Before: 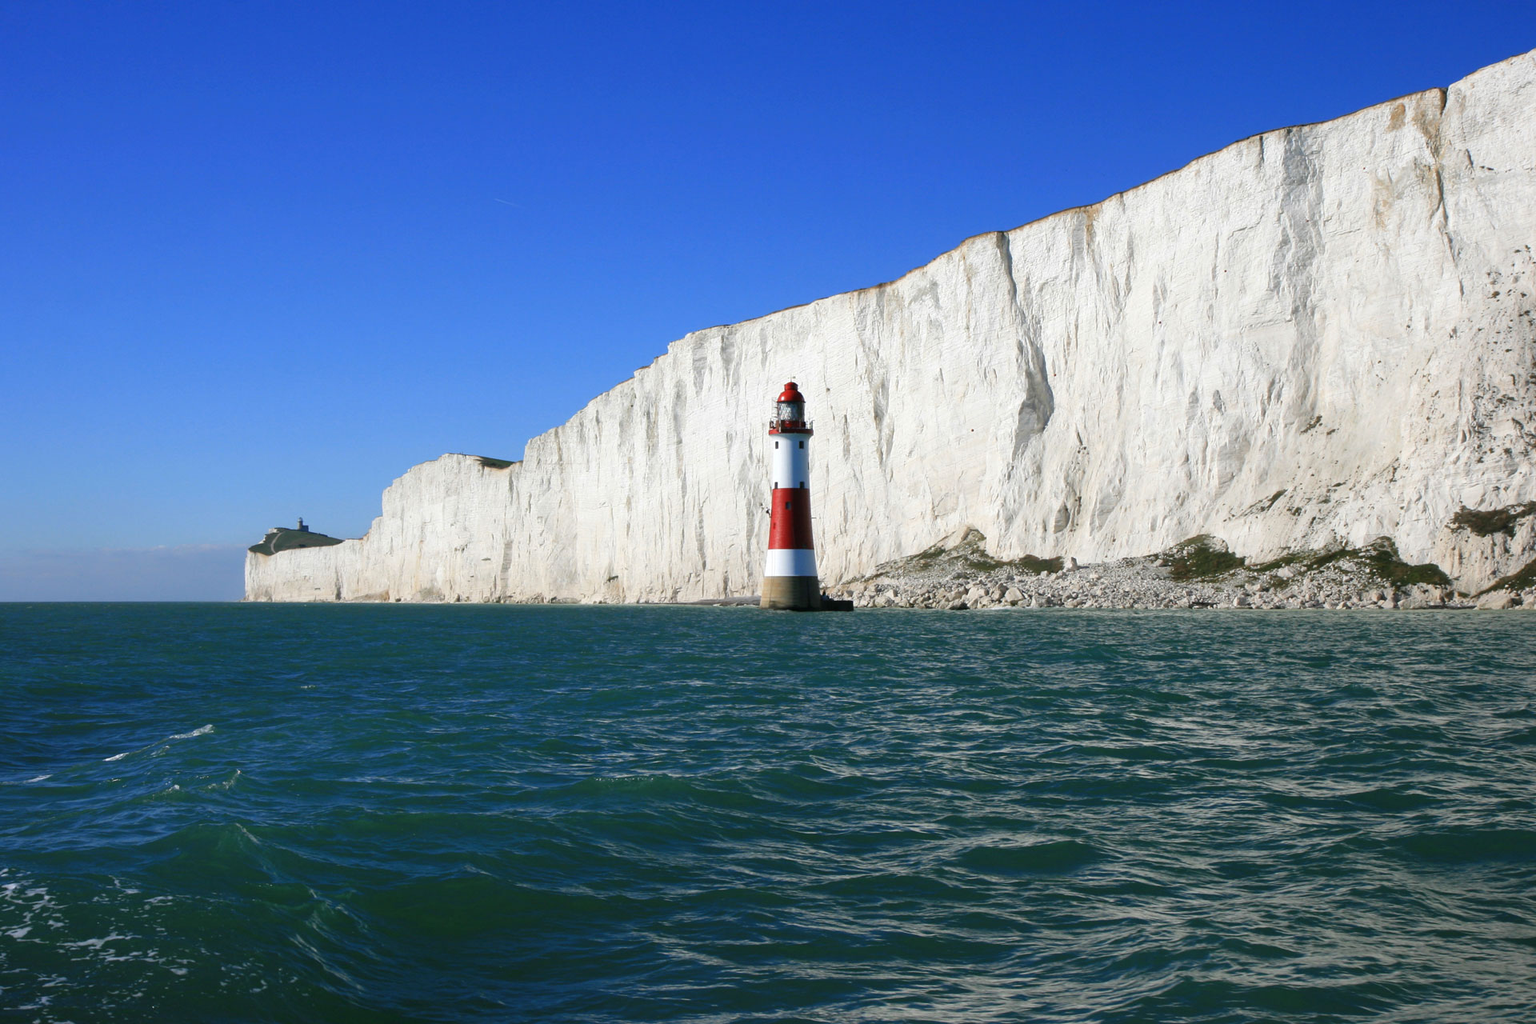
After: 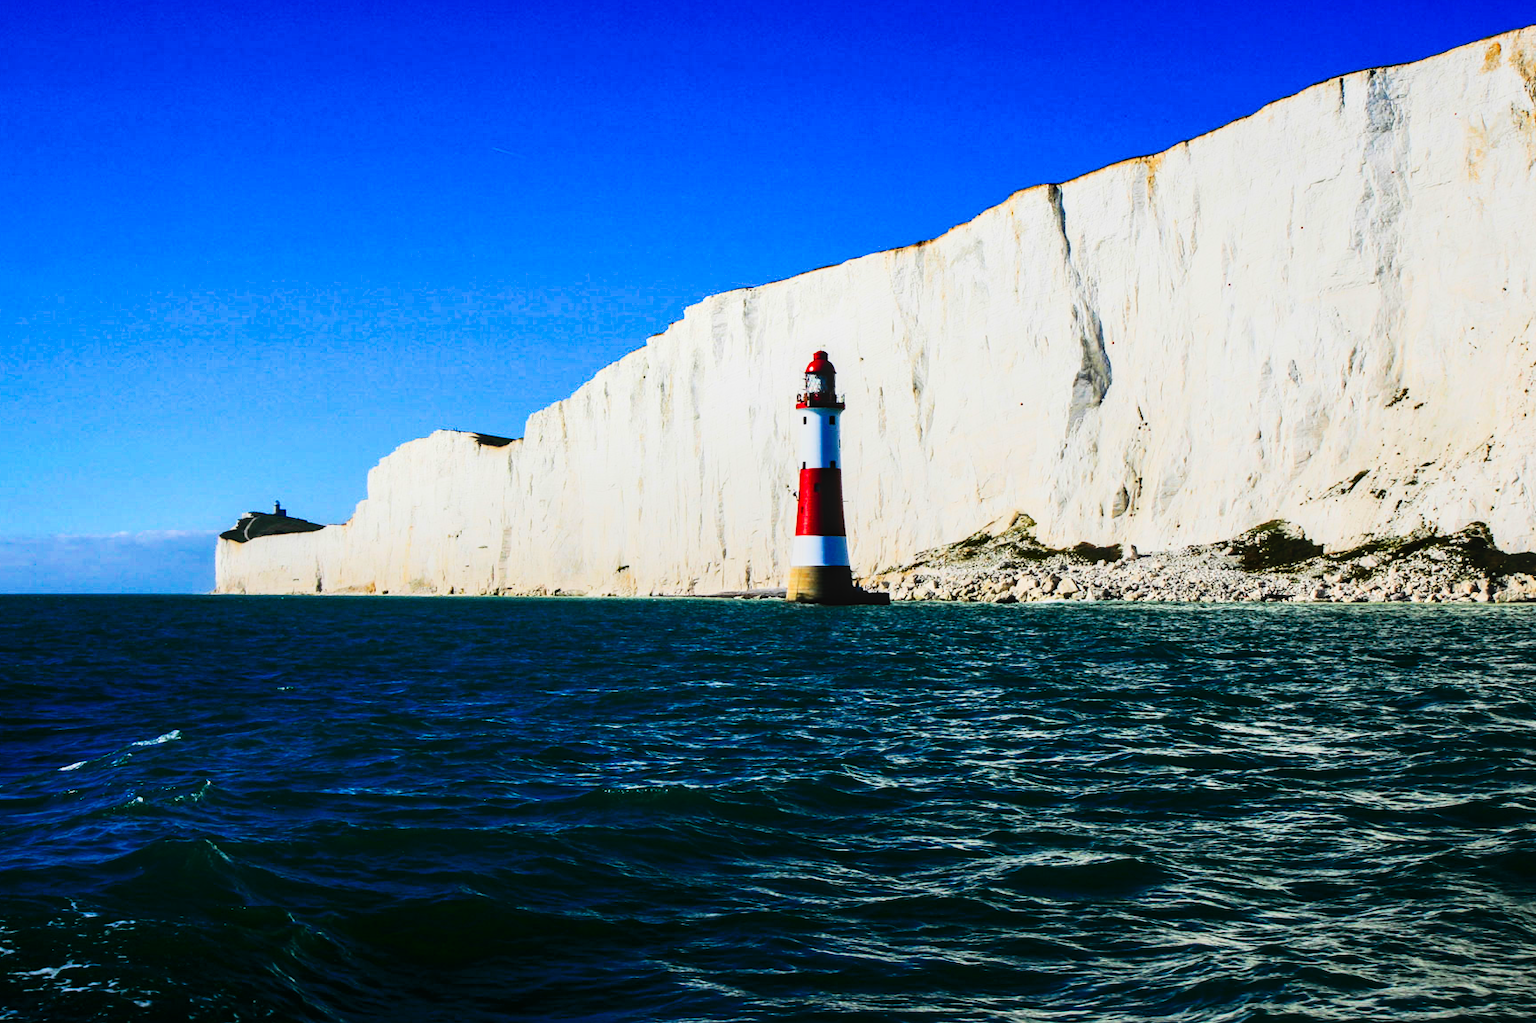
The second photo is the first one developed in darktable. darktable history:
contrast brightness saturation: contrast 0.4, brightness 0.05, saturation 0.25
filmic rgb: black relative exposure -4.58 EV, white relative exposure 4.8 EV, threshold 3 EV, hardness 2.36, latitude 36.07%, contrast 1.048, highlights saturation mix 1.32%, shadows ↔ highlights balance 1.25%, color science v4 (2020), enable highlight reconstruction true
crop: left 3.305%, top 6.436%, right 6.389%, bottom 3.258%
tone curve: curves: ch0 [(0, 0) (0.003, 0.004) (0.011, 0.009) (0.025, 0.017) (0.044, 0.029) (0.069, 0.04) (0.1, 0.051) (0.136, 0.07) (0.177, 0.095) (0.224, 0.131) (0.277, 0.179) (0.335, 0.237) (0.399, 0.302) (0.468, 0.386) (0.543, 0.471) (0.623, 0.576) (0.709, 0.699) (0.801, 0.817) (0.898, 0.917) (1, 1)], preserve colors none
color balance rgb: perceptual saturation grading › global saturation 40%, global vibrance 15%
exposure: exposure 0.2 EV, compensate highlight preservation false
local contrast: on, module defaults
